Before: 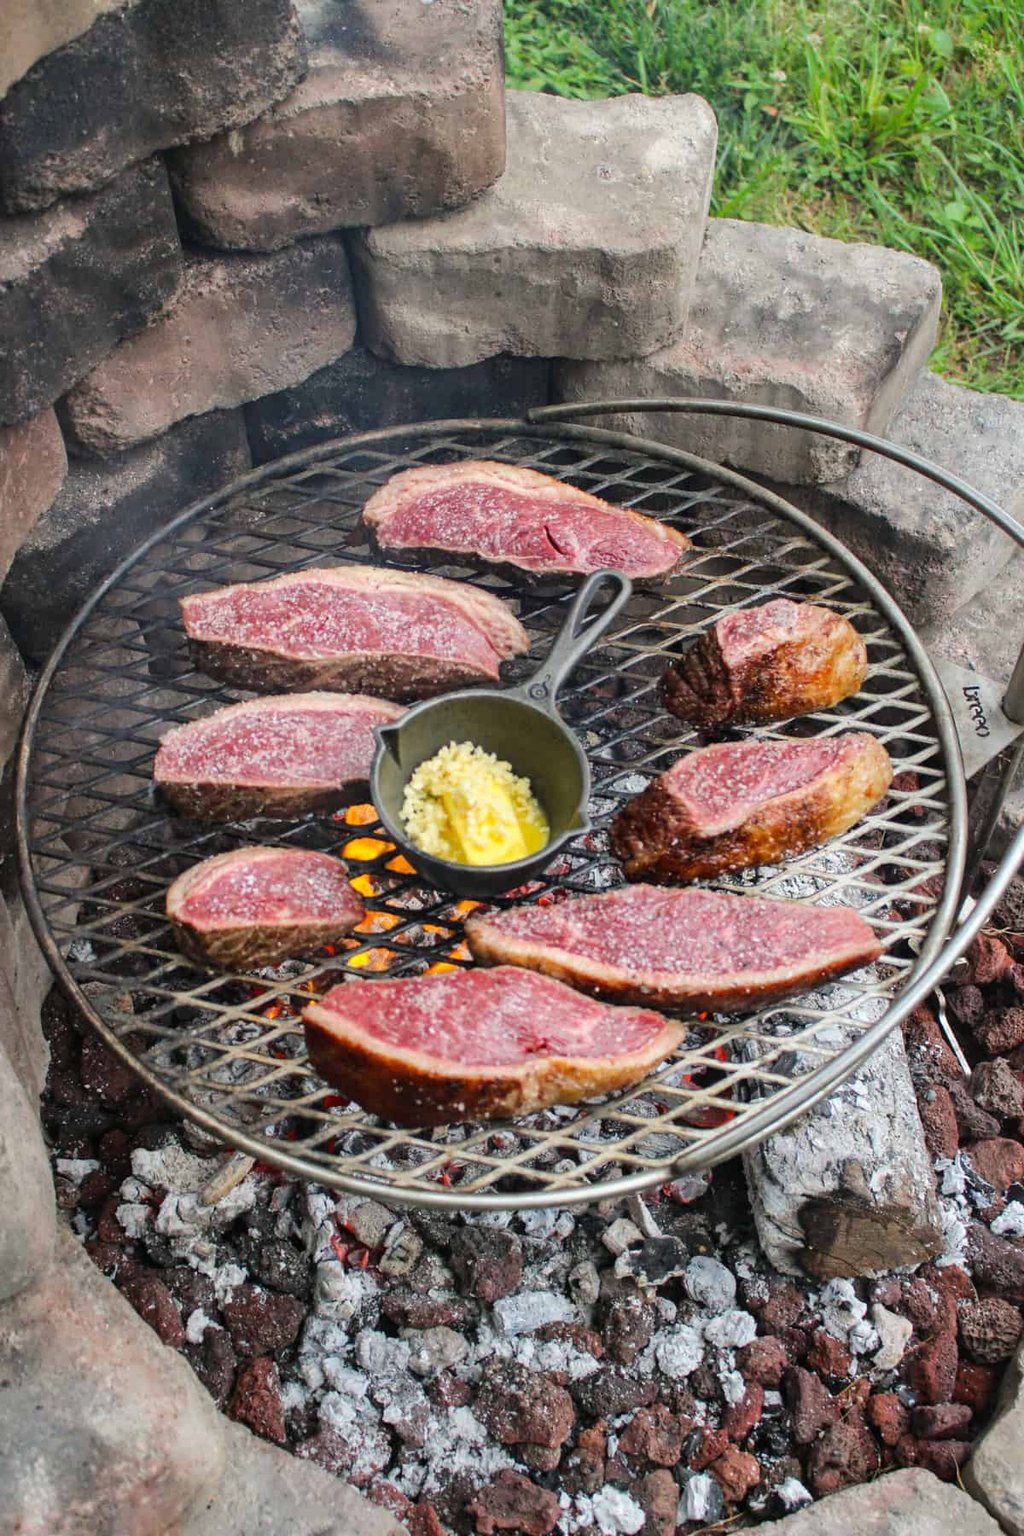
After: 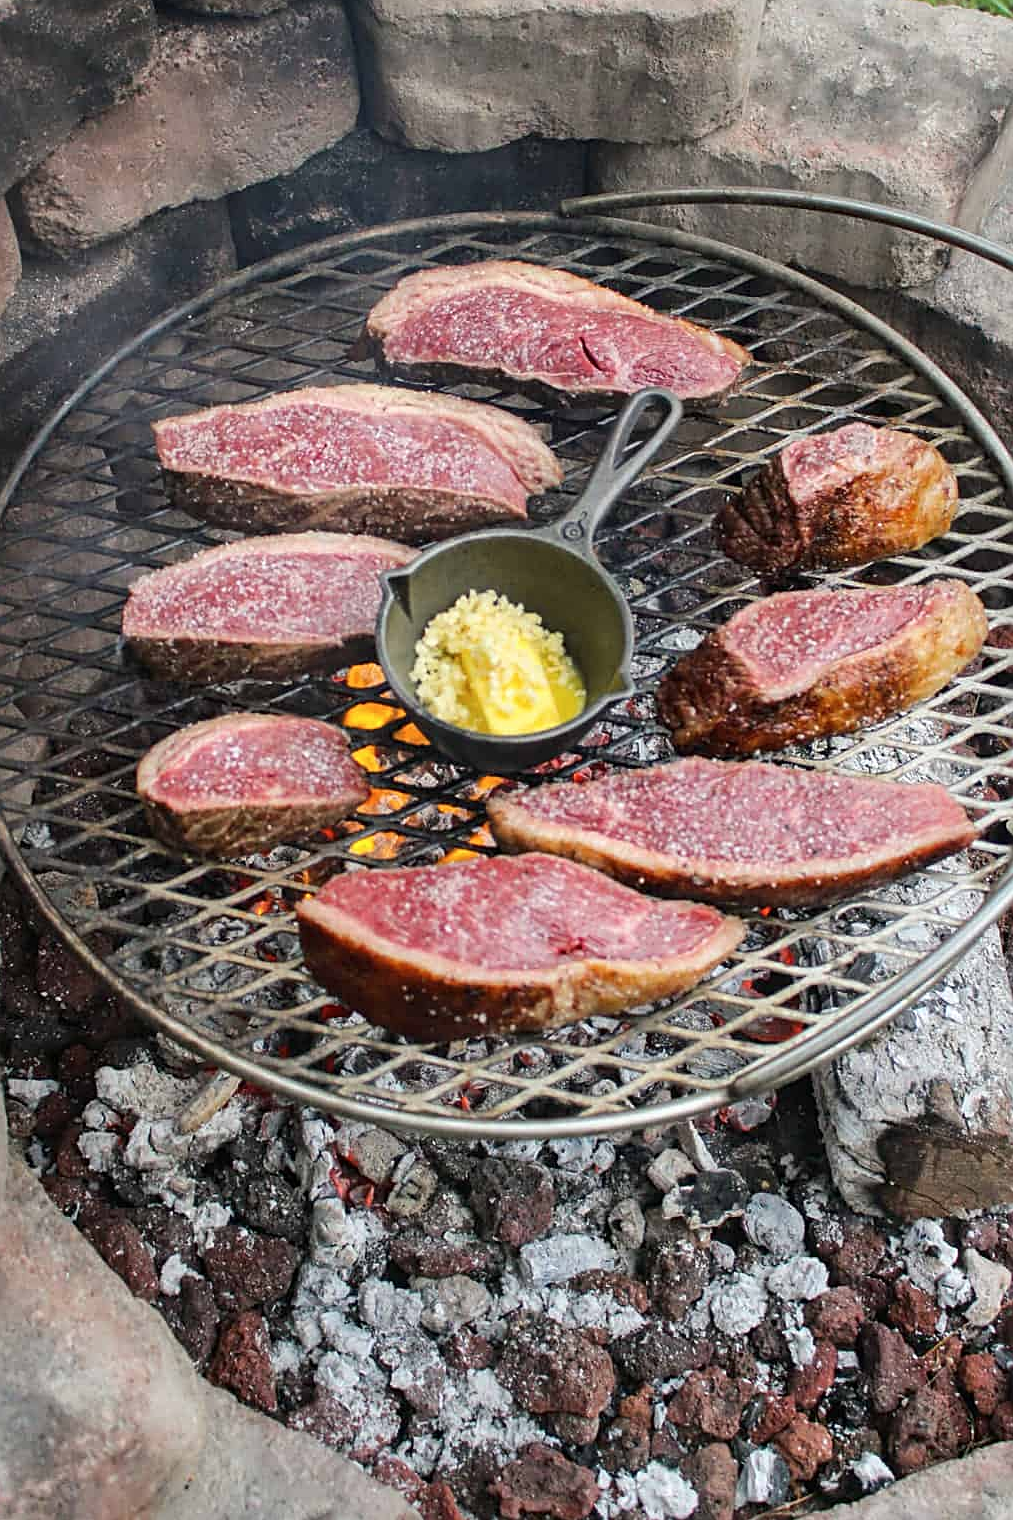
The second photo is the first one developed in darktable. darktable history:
crop and rotate: left 4.842%, top 15.51%, right 10.668%
sharpen: on, module defaults
contrast brightness saturation: saturation -0.05
